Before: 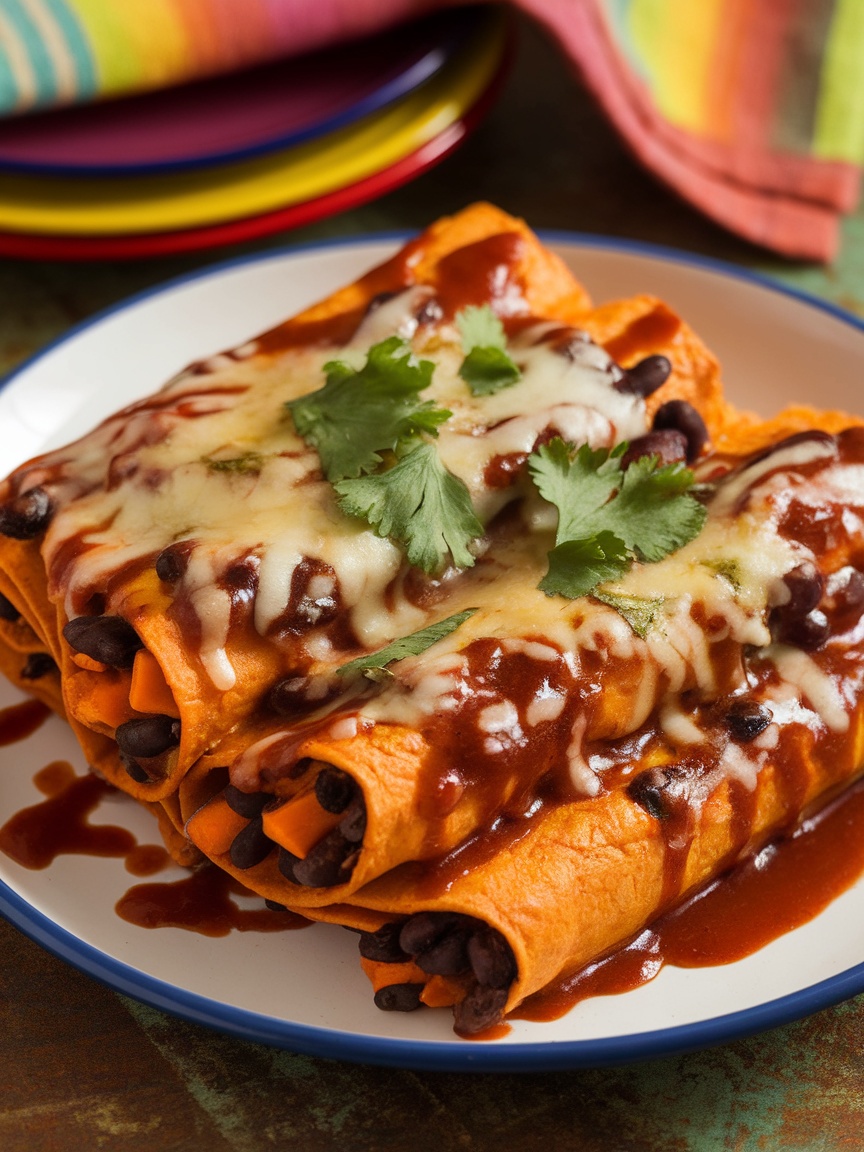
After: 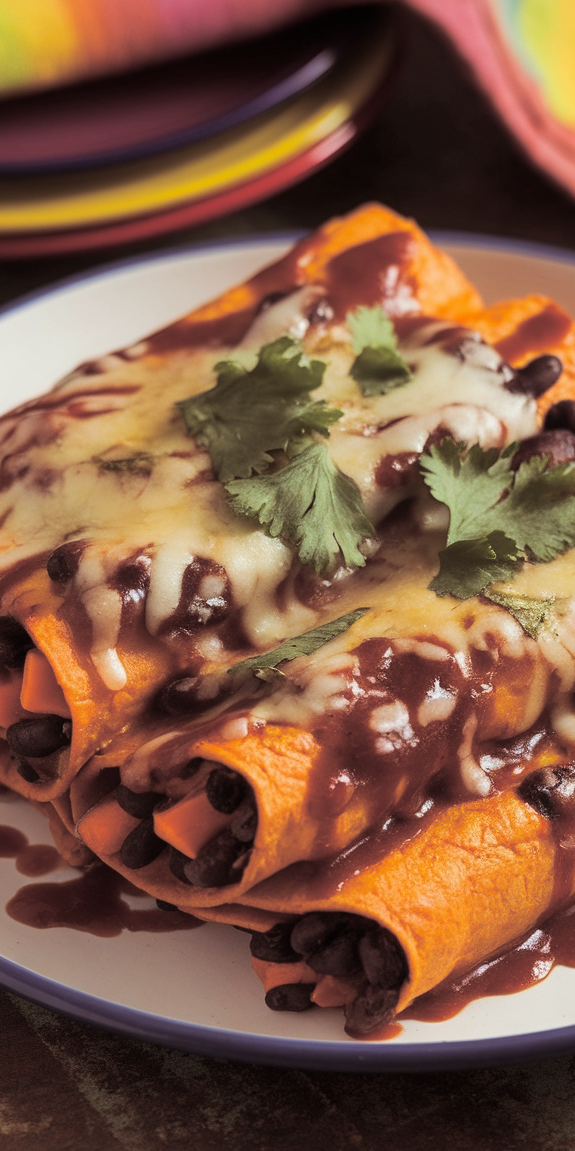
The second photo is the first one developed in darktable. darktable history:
split-toning: shadows › saturation 0.24, highlights › hue 54°, highlights › saturation 0.24
contrast equalizer: y [[0.5, 0.5, 0.472, 0.5, 0.5, 0.5], [0.5 ×6], [0.5 ×6], [0 ×6], [0 ×6]]
crop and rotate: left 12.648%, right 20.685%
